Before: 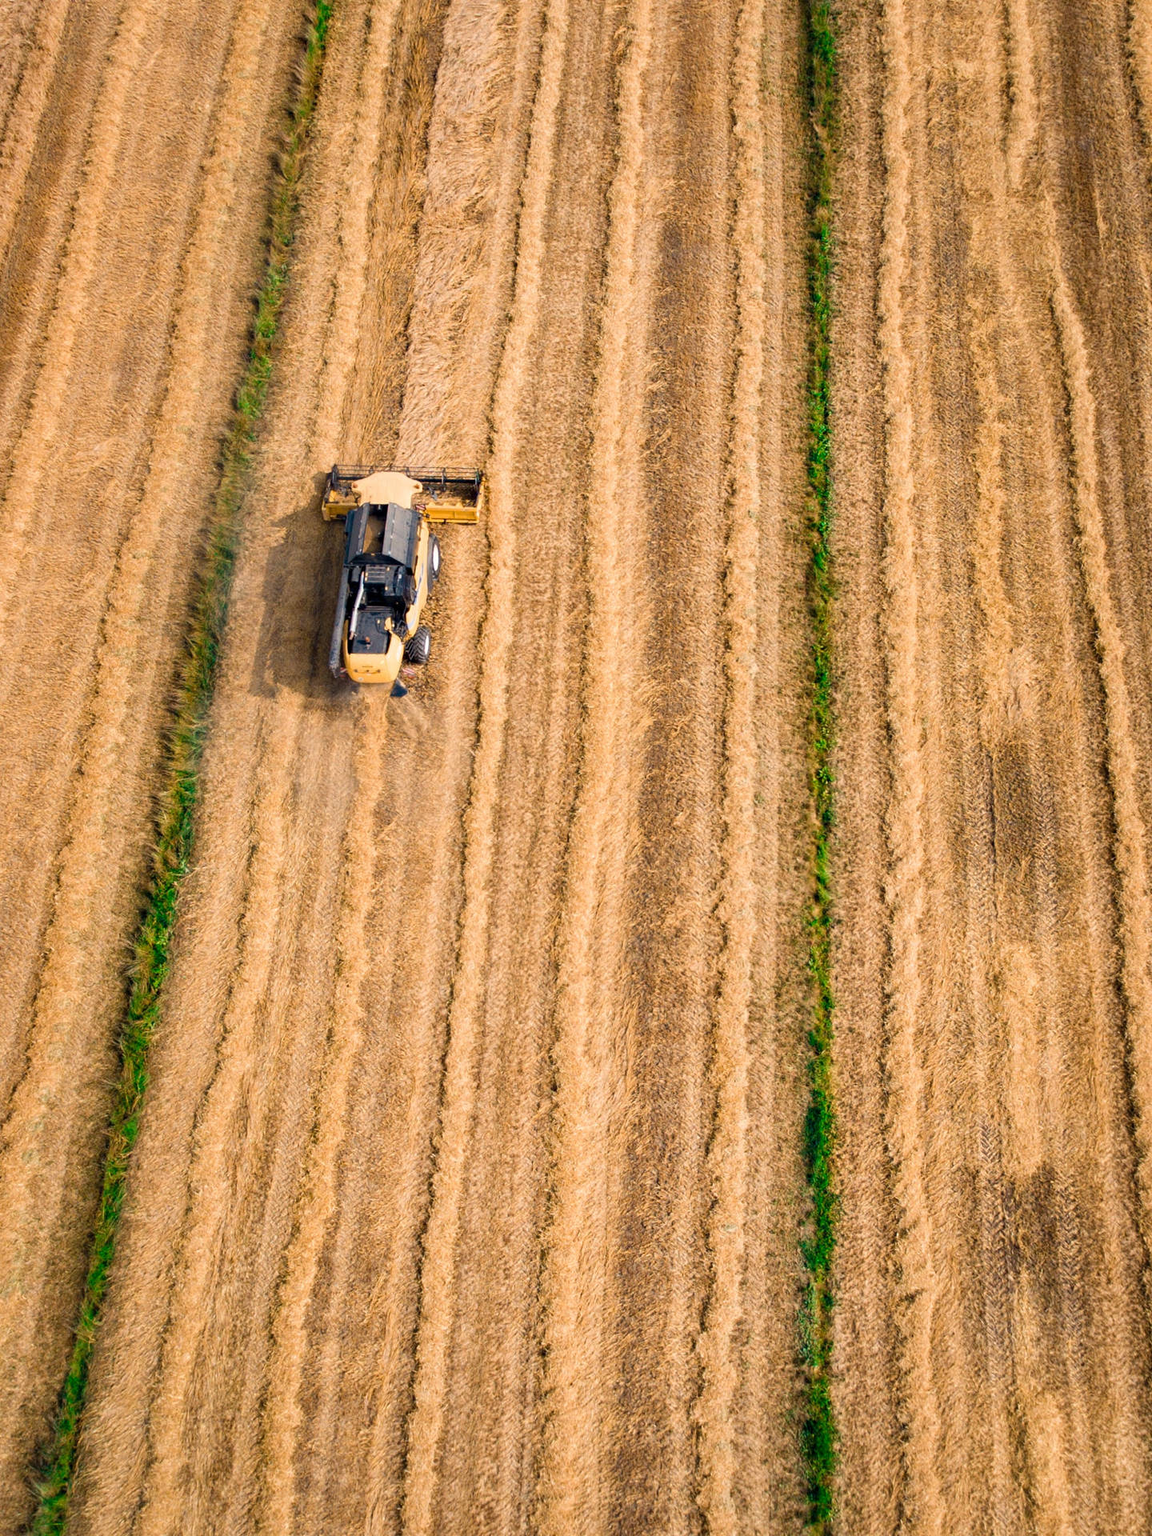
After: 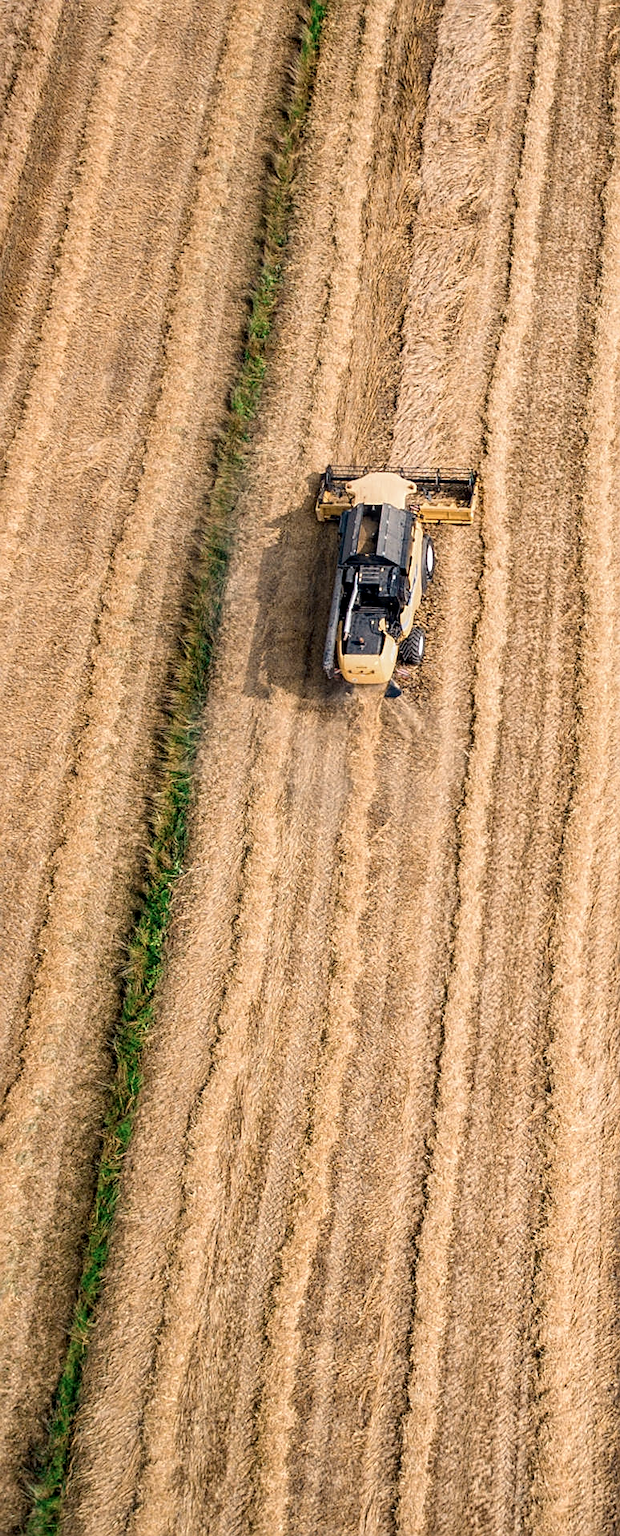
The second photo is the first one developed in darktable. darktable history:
local contrast: on, module defaults
crop: left 0.587%, right 45.588%, bottom 0.086%
contrast brightness saturation: contrast 0.06, brightness -0.01, saturation -0.23
sharpen: on, module defaults
